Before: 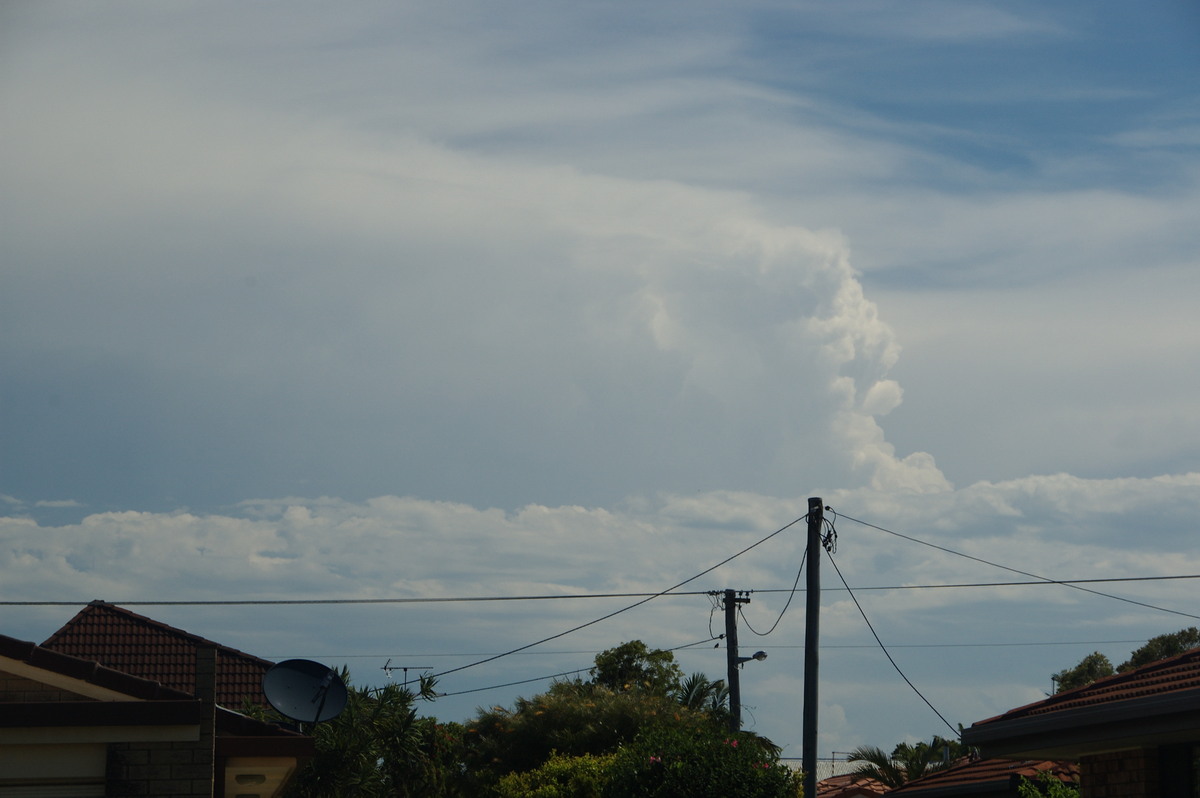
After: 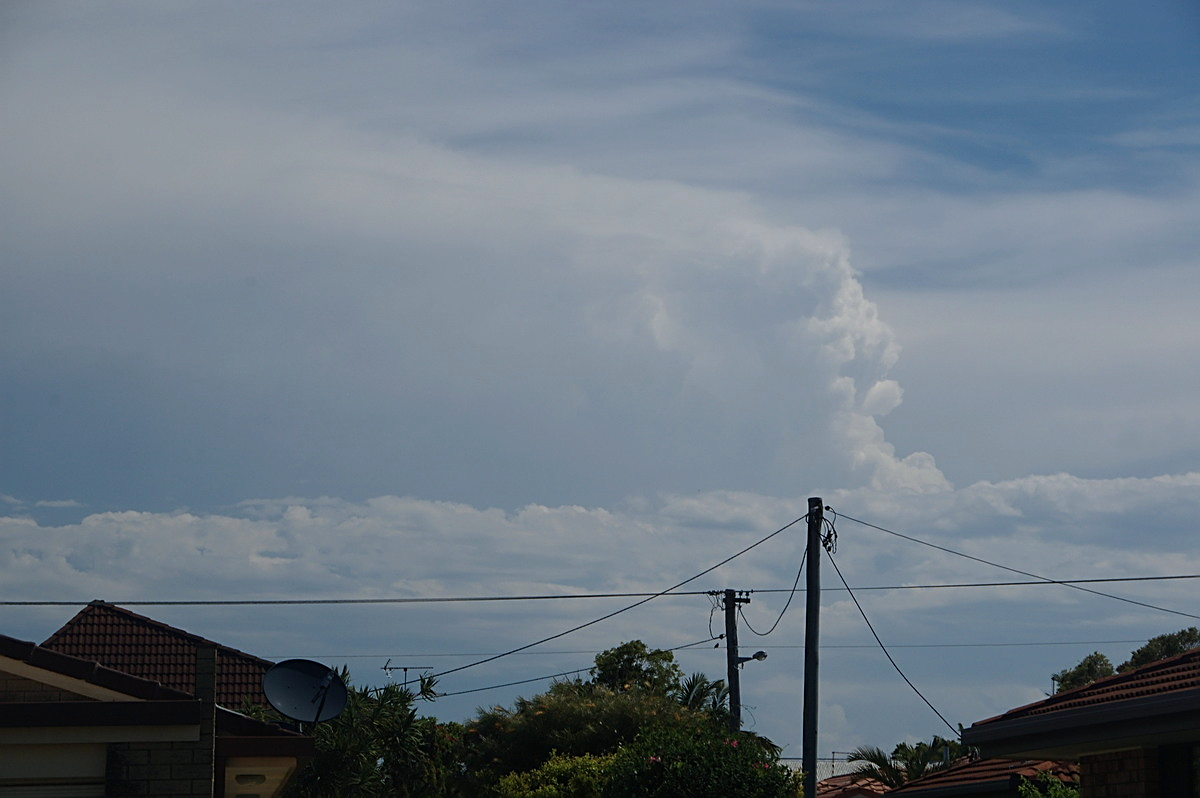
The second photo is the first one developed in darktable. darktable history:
color calibration: illuminant as shot in camera, x 0.358, y 0.373, temperature 4628.91 K
sharpen: on, module defaults
base curve: curves: ch0 [(0, 0) (0.74, 0.67) (1, 1)], preserve colors none
